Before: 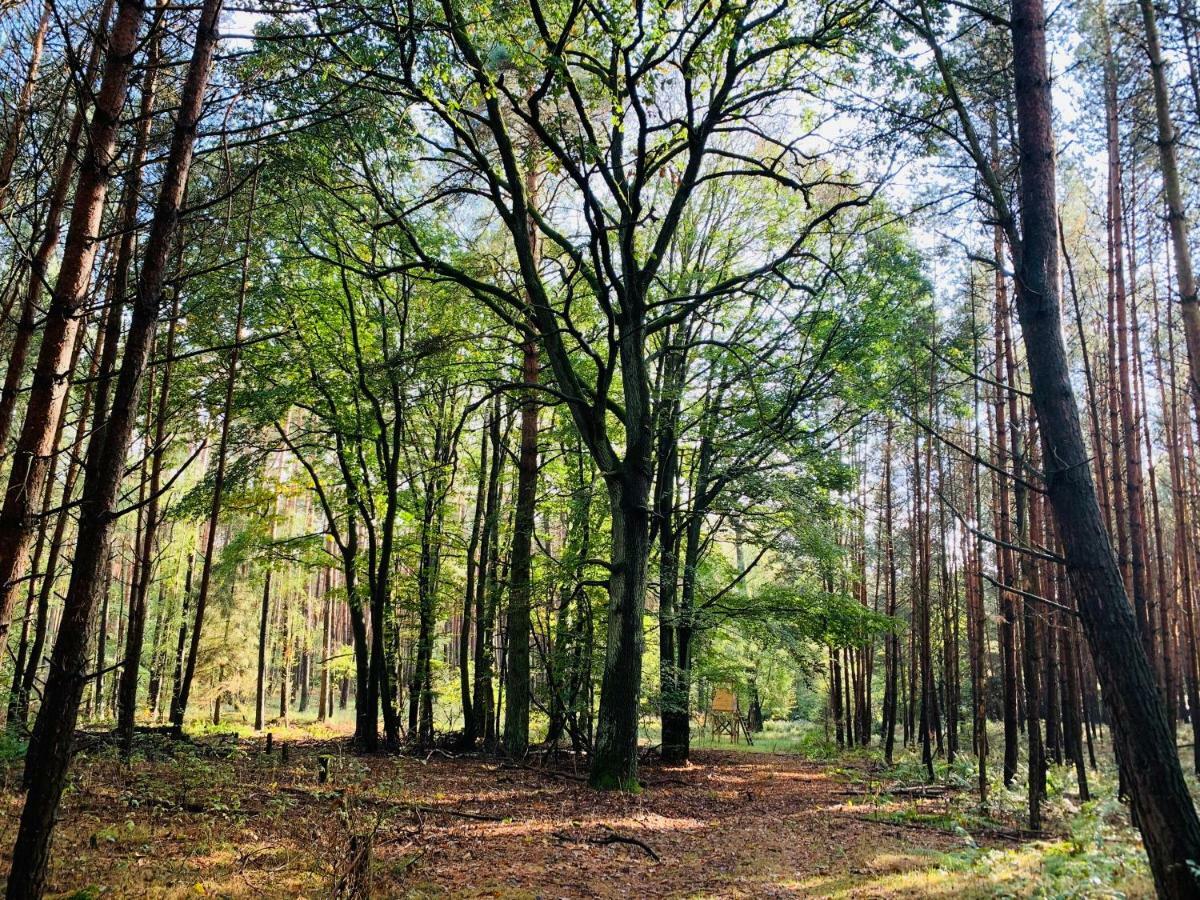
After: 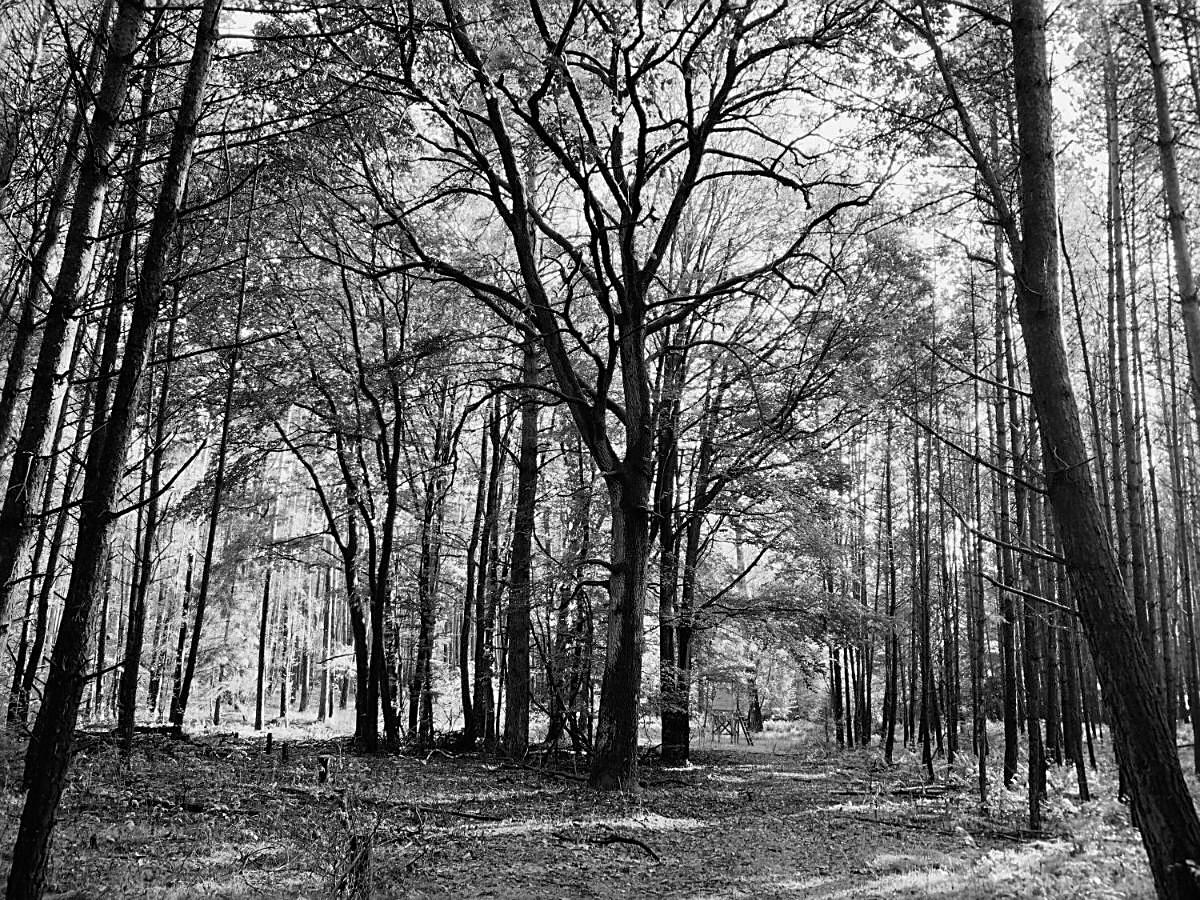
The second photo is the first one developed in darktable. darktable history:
color correction: highlights a* -8, highlights b* 3.1
monochrome: on, module defaults
sharpen: on, module defaults
